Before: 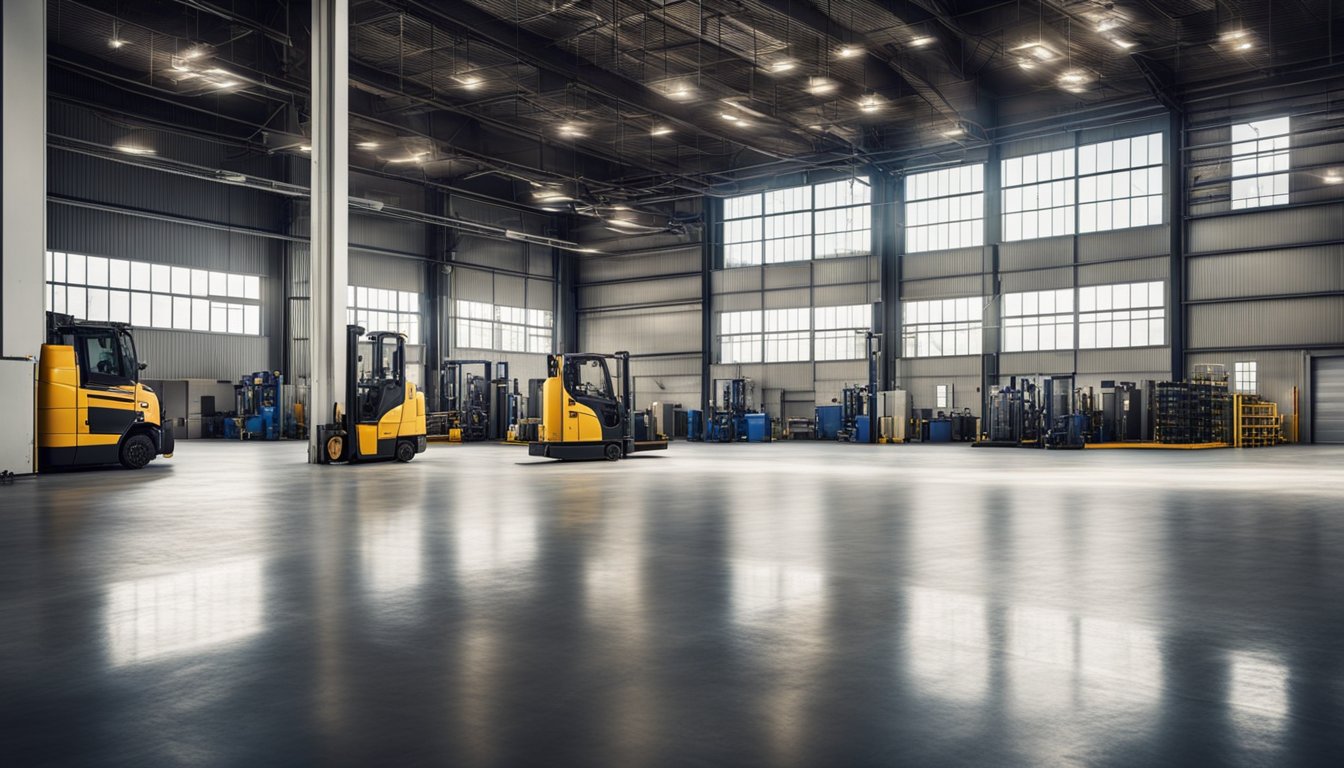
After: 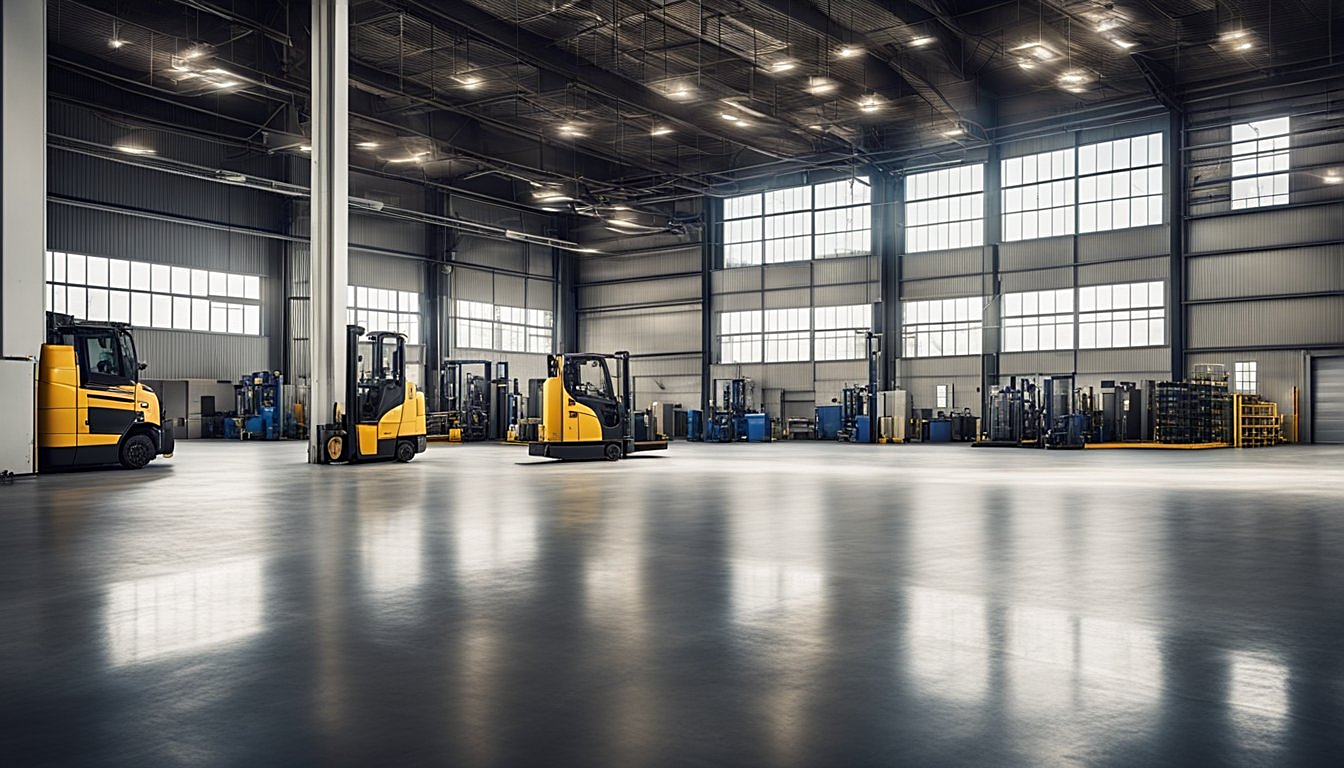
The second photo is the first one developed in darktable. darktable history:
sharpen: amount 0.595
